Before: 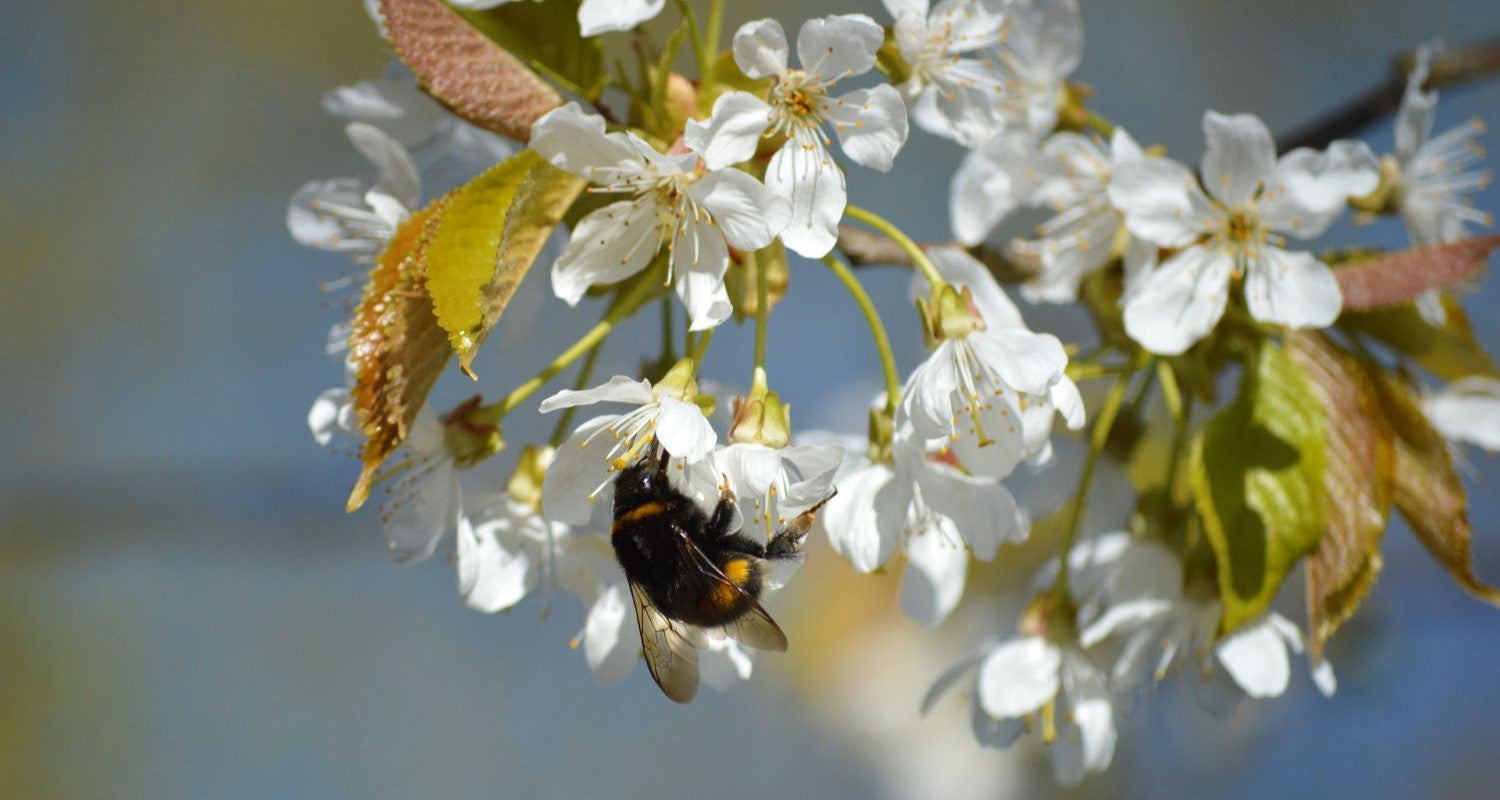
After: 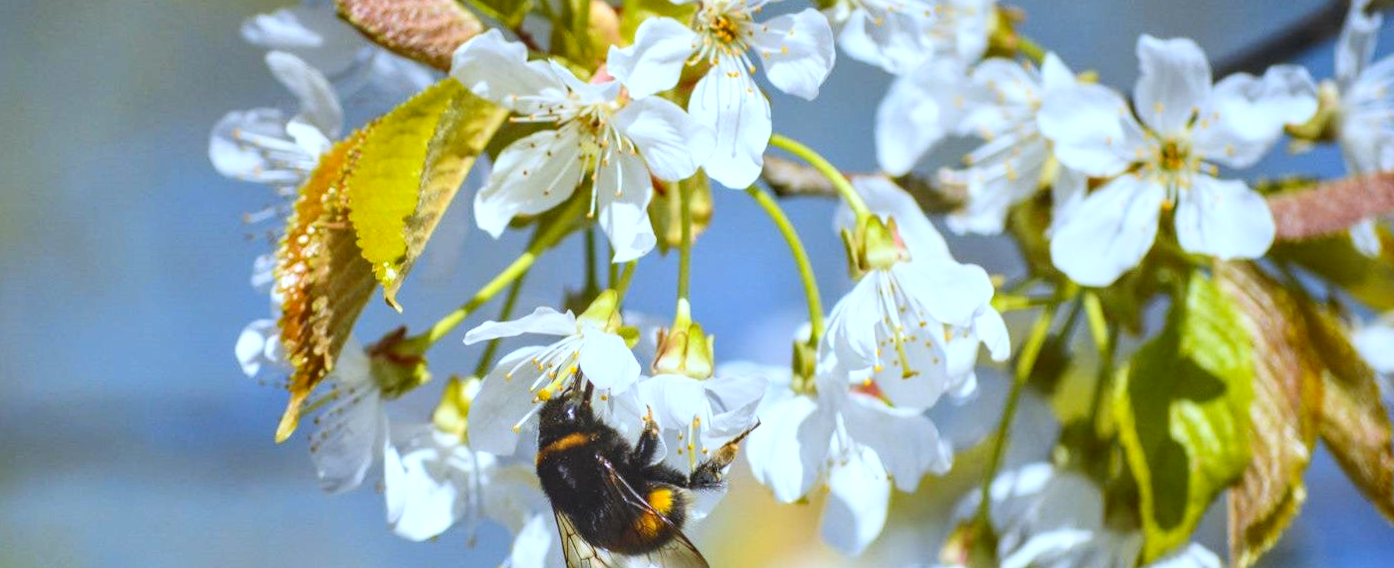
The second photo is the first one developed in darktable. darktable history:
white balance: red 0.926, green 1.003, blue 1.133
local contrast: highlights 0%, shadows 0%, detail 133%
crop: left 5.596%, top 10.314%, right 3.534%, bottom 19.395%
contrast brightness saturation: contrast 0.24, brightness 0.26, saturation 0.39
rotate and perspective: lens shift (vertical) 0.048, lens shift (horizontal) -0.024, automatic cropping off
